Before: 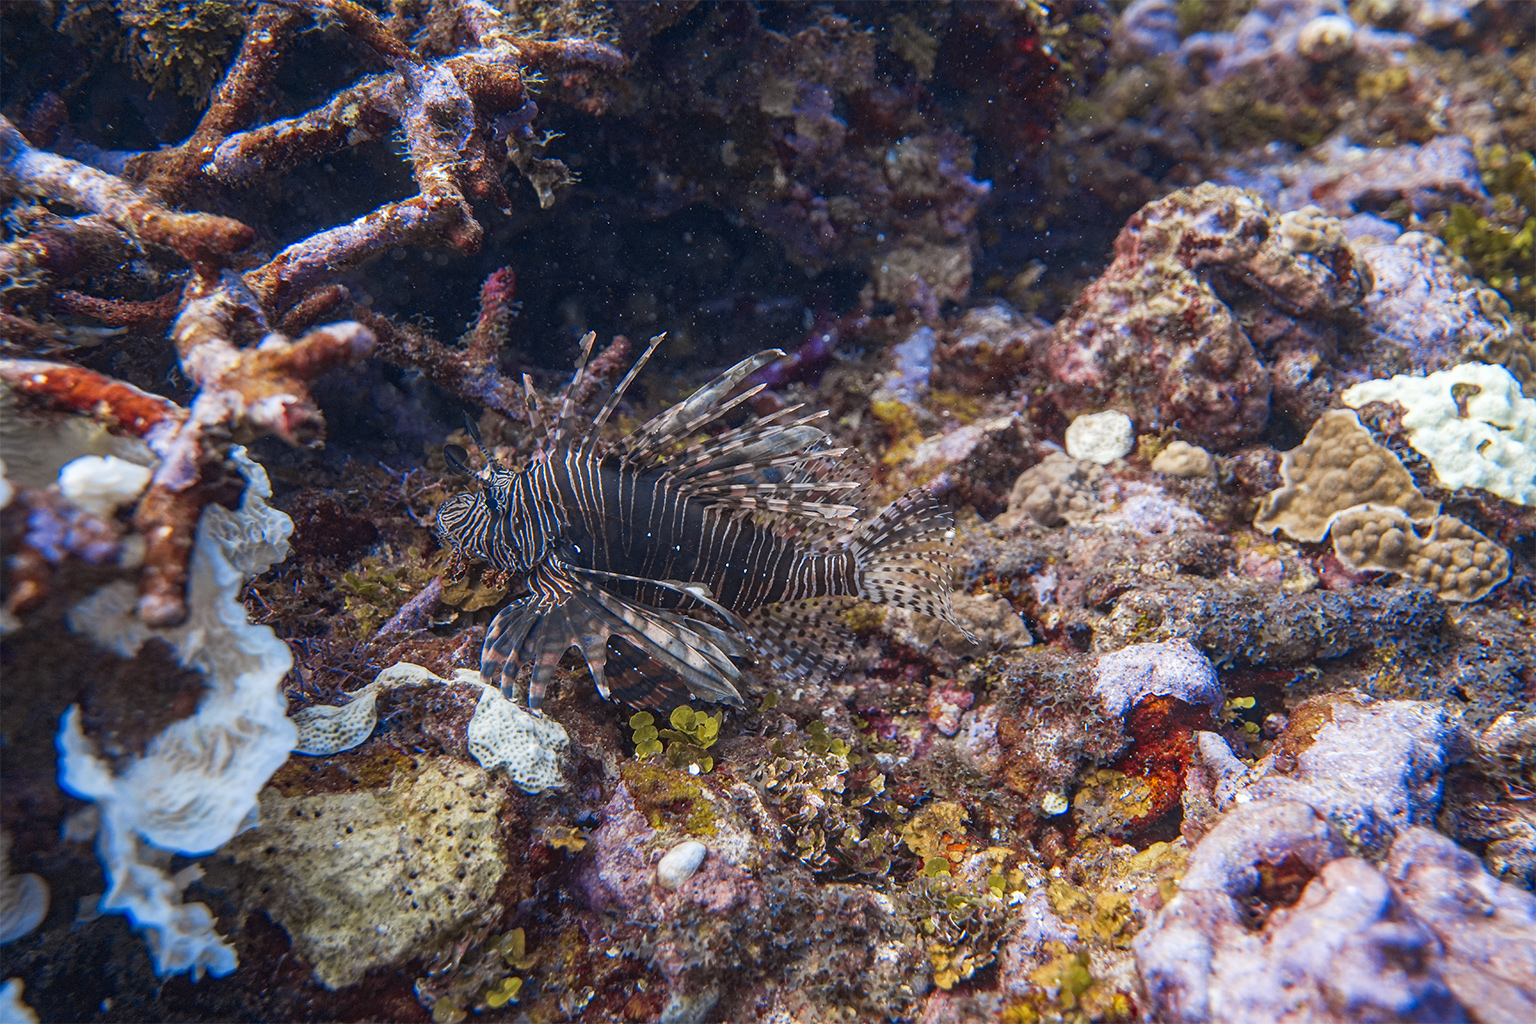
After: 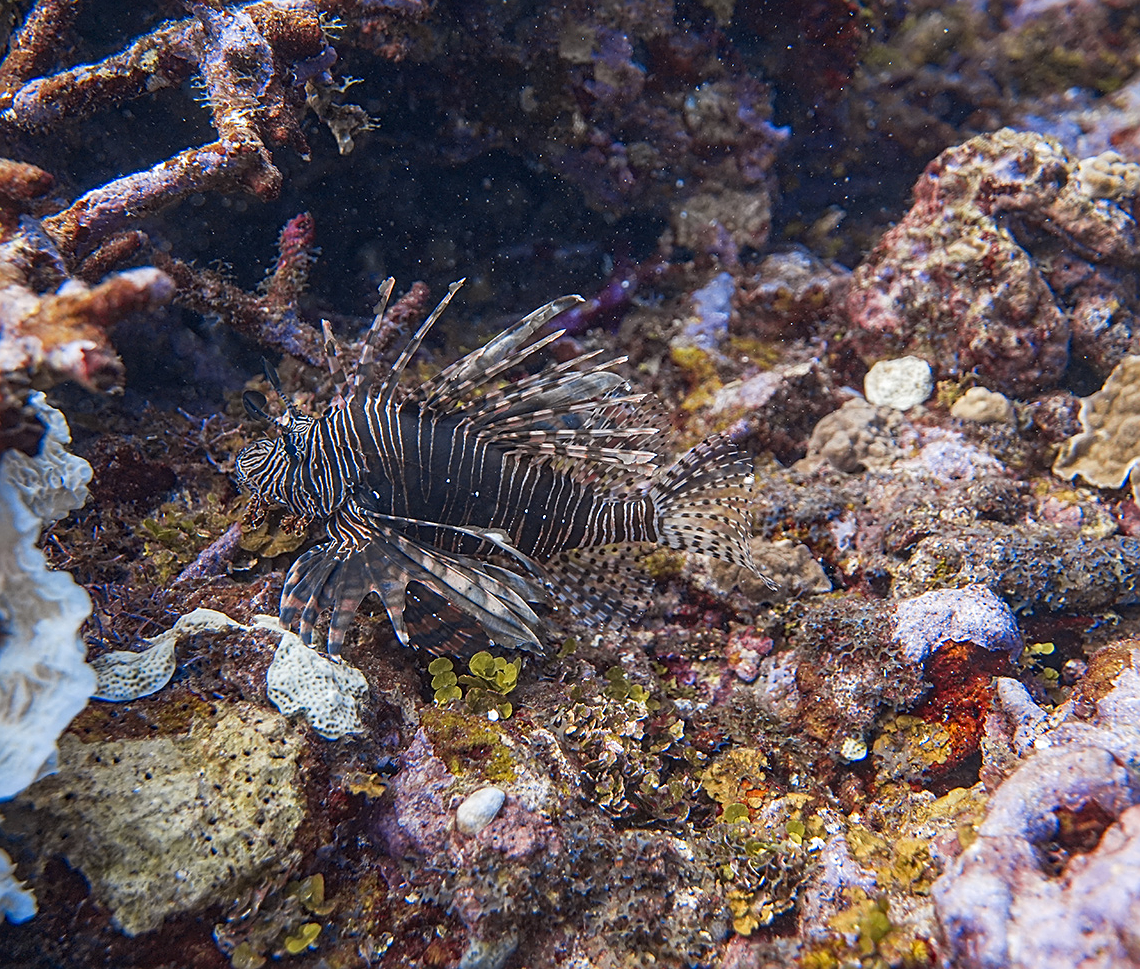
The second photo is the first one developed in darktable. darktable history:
sharpen: on, module defaults
crop and rotate: left 13.15%, top 5.289%, right 12.598%
